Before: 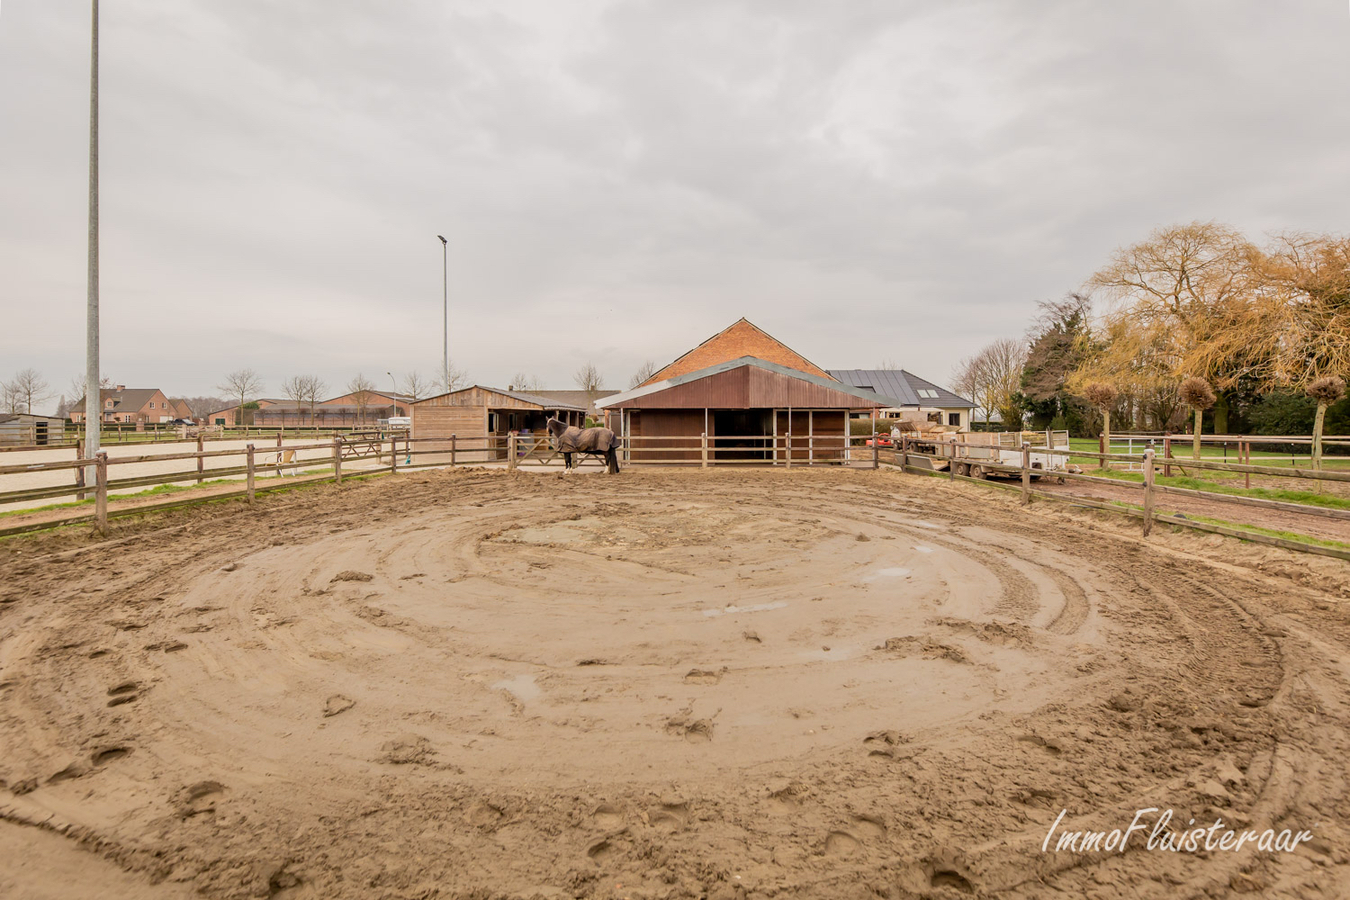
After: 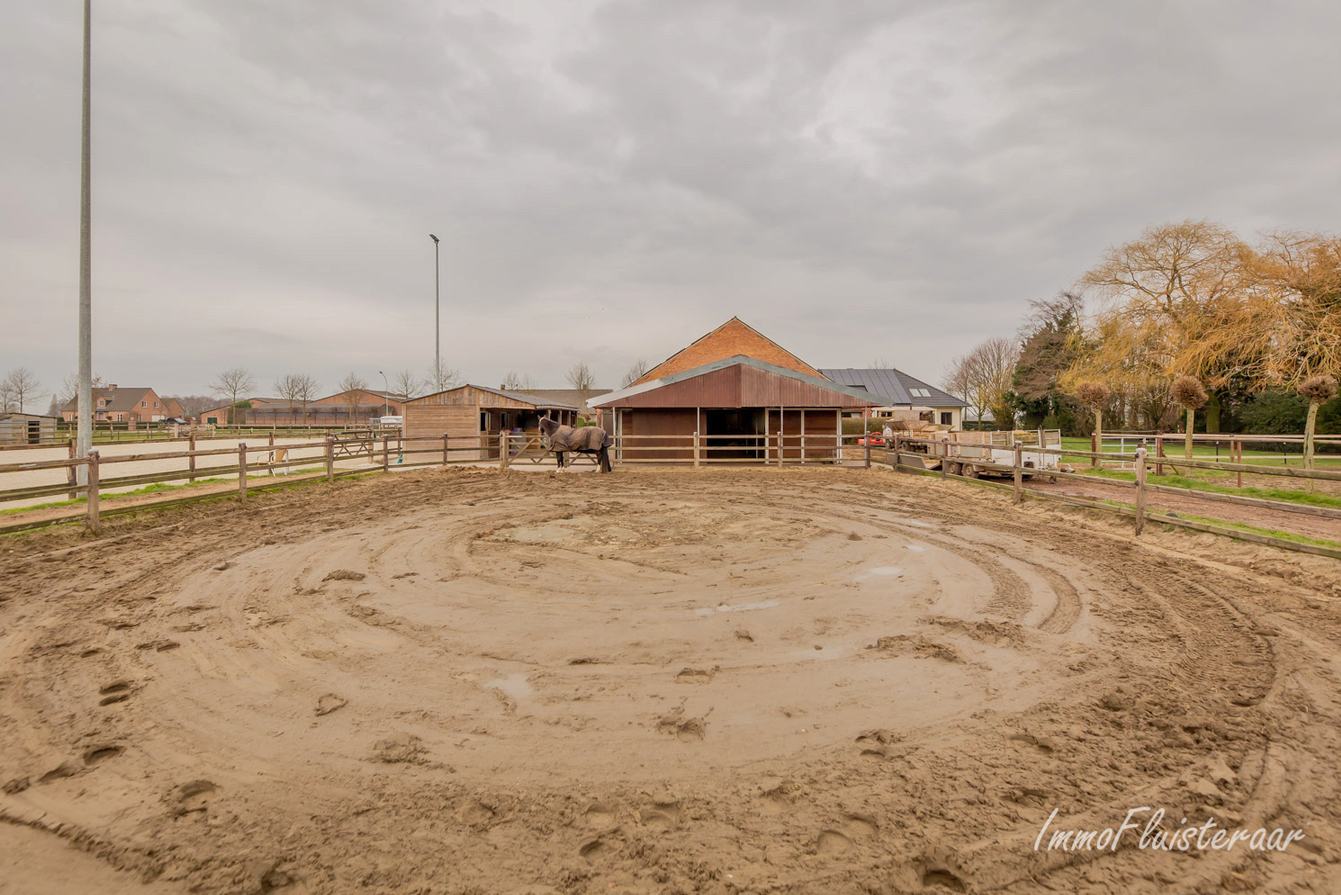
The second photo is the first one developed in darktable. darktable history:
crop and rotate: left 0.614%, top 0.179%, bottom 0.309%
shadows and highlights: on, module defaults
